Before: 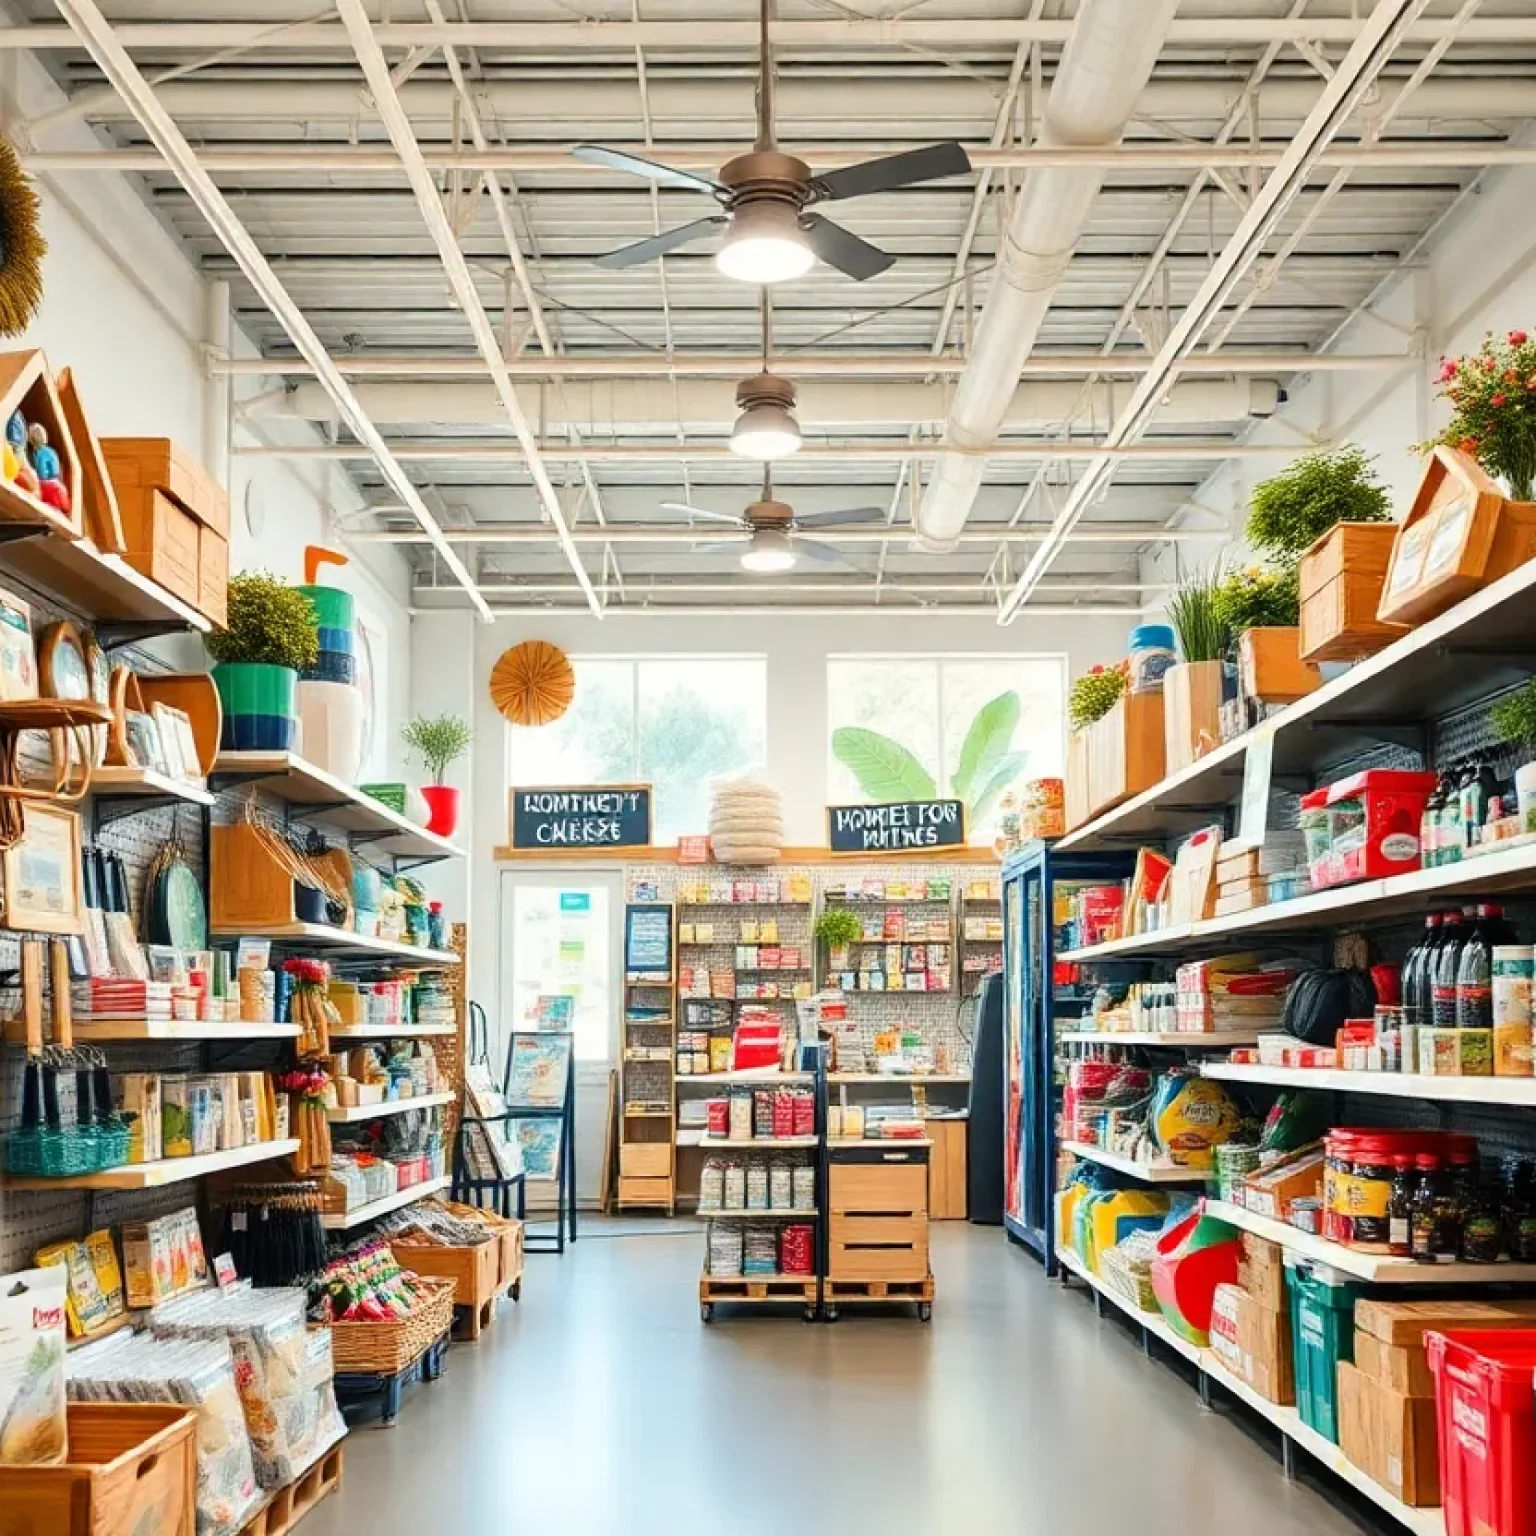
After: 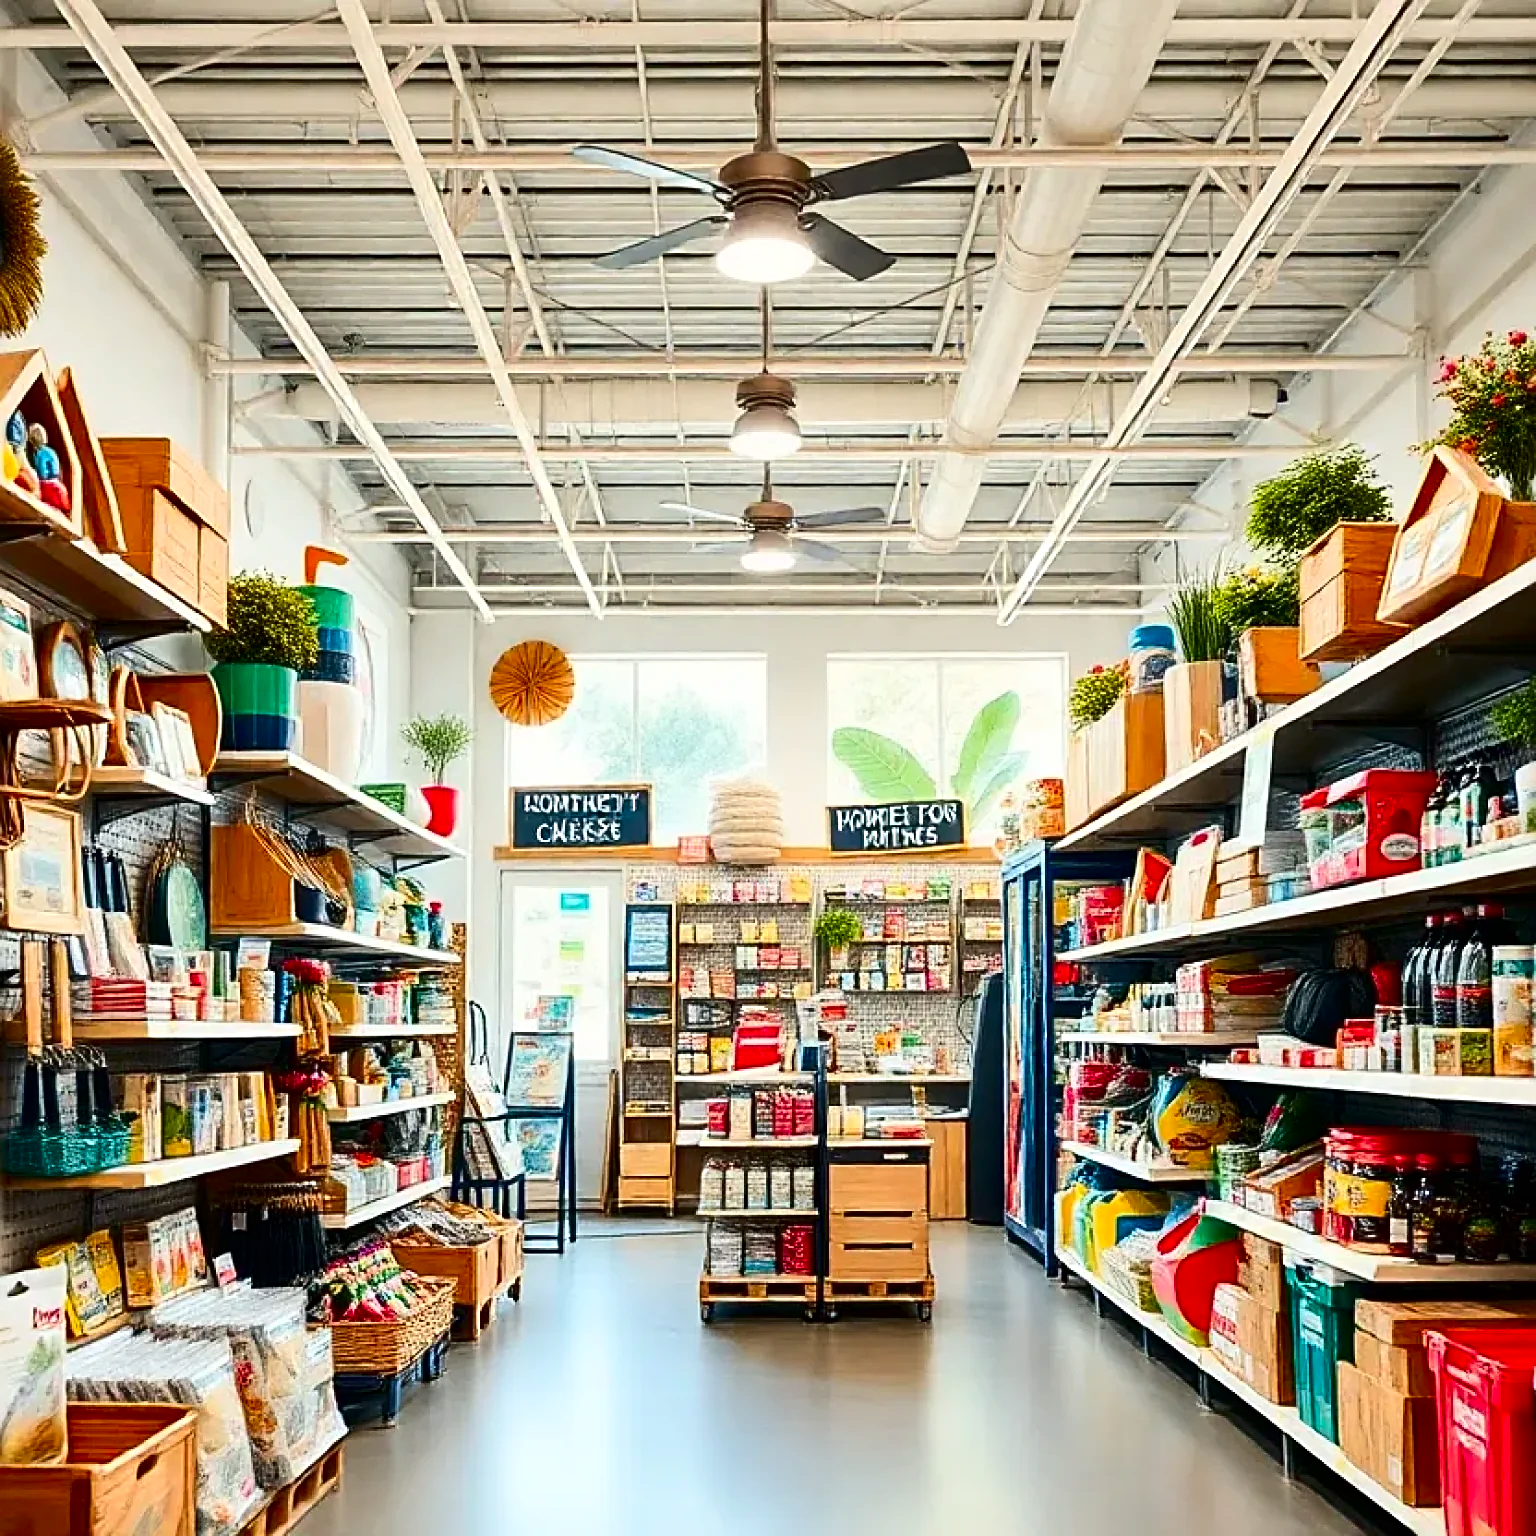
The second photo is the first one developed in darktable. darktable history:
sharpen: radius 2.531, amount 0.628
contrast brightness saturation: contrast 0.19, brightness -0.11, saturation 0.21
